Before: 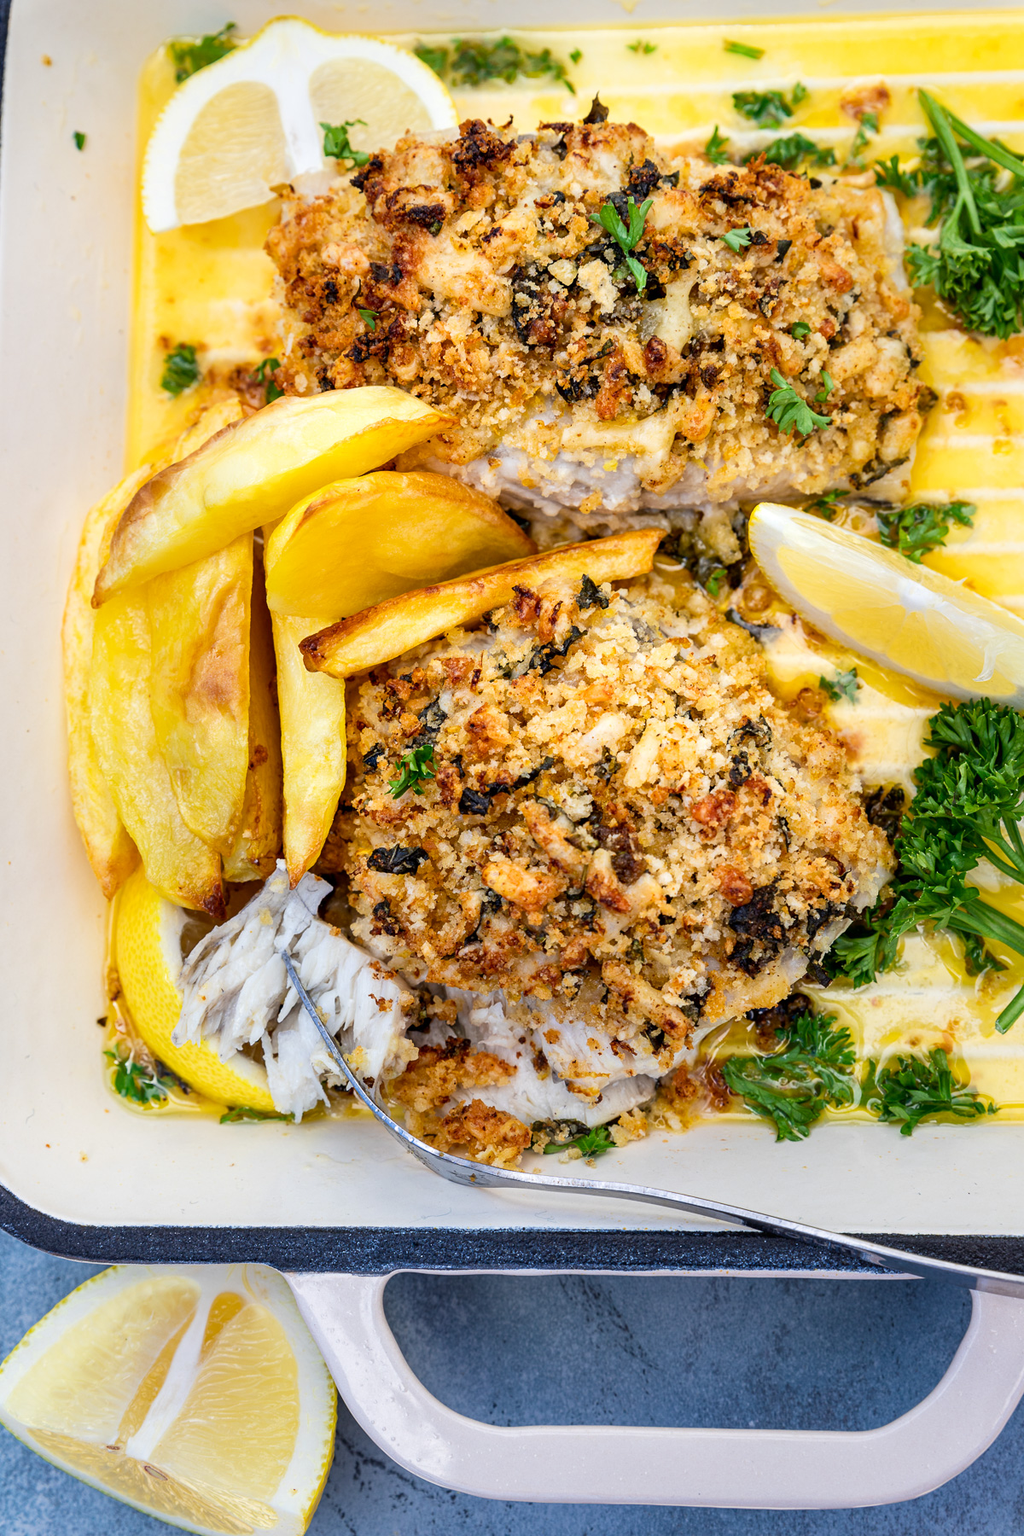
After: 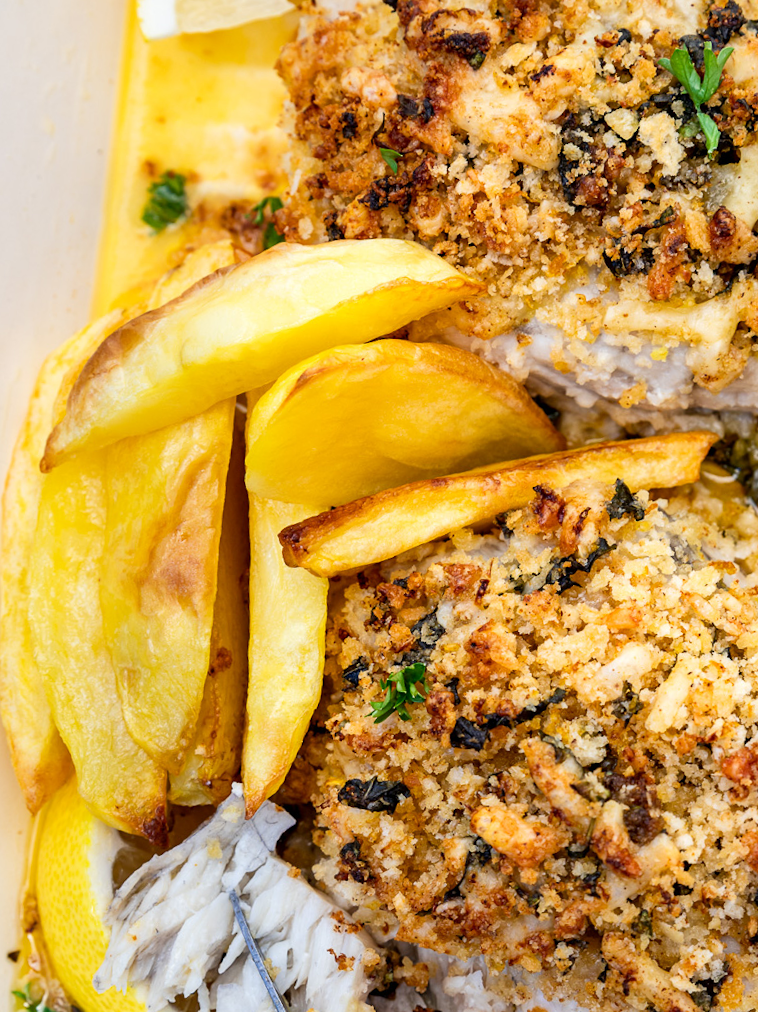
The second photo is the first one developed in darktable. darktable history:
crop and rotate: angle -4.58°, left 1.992%, top 6.707%, right 27.436%, bottom 30.498%
